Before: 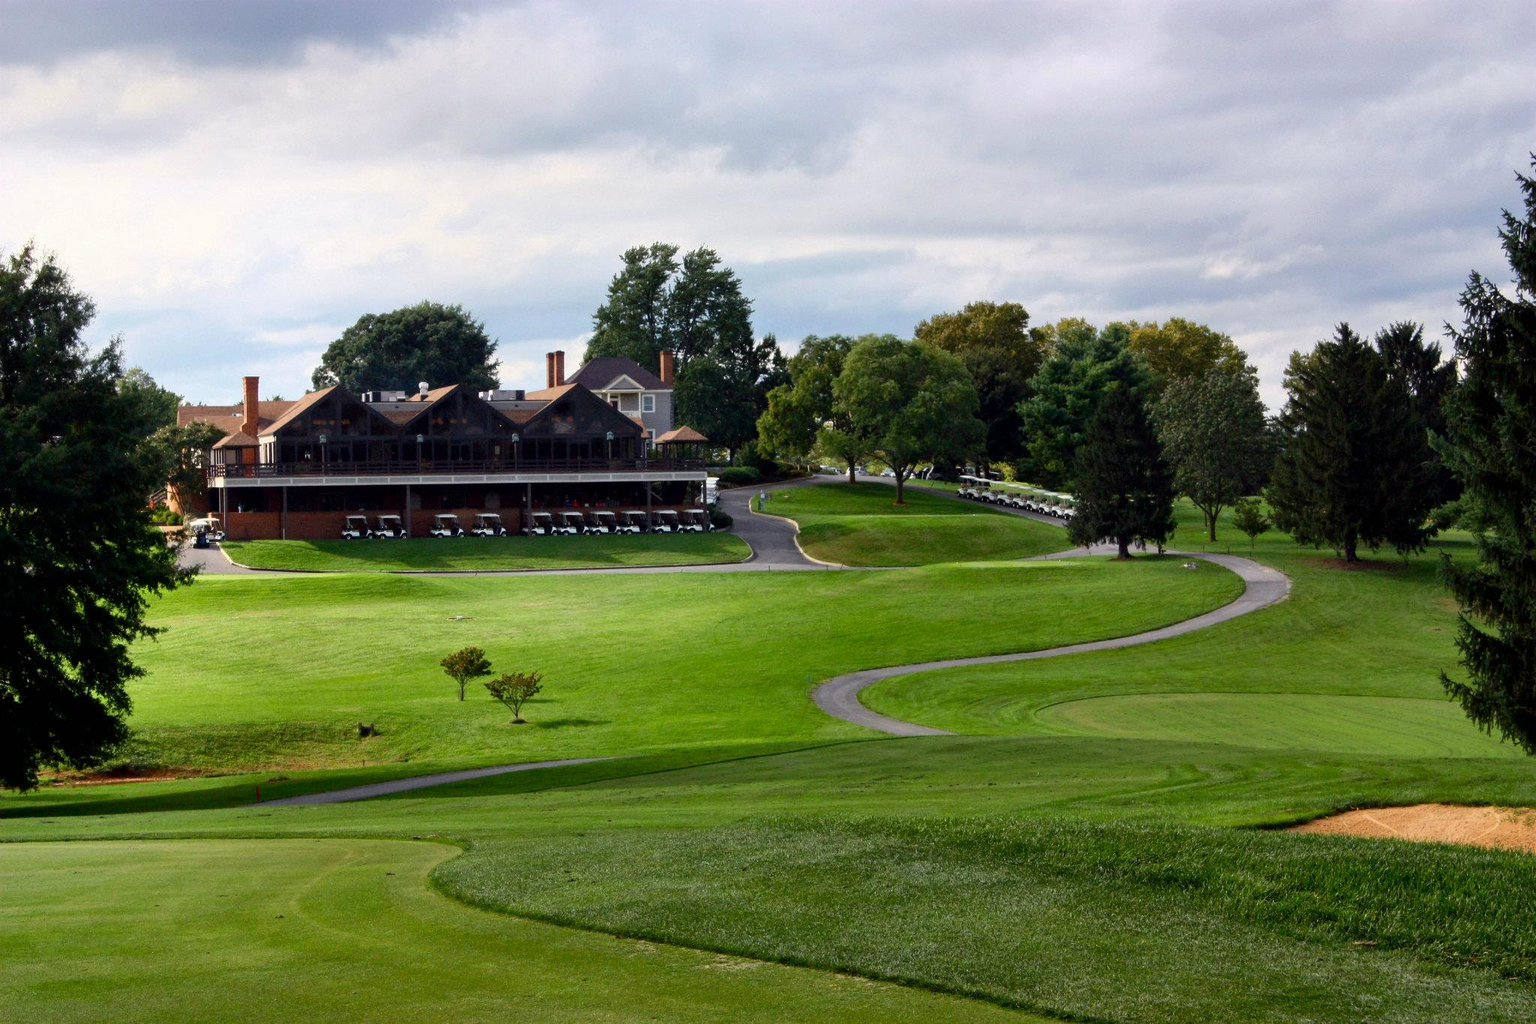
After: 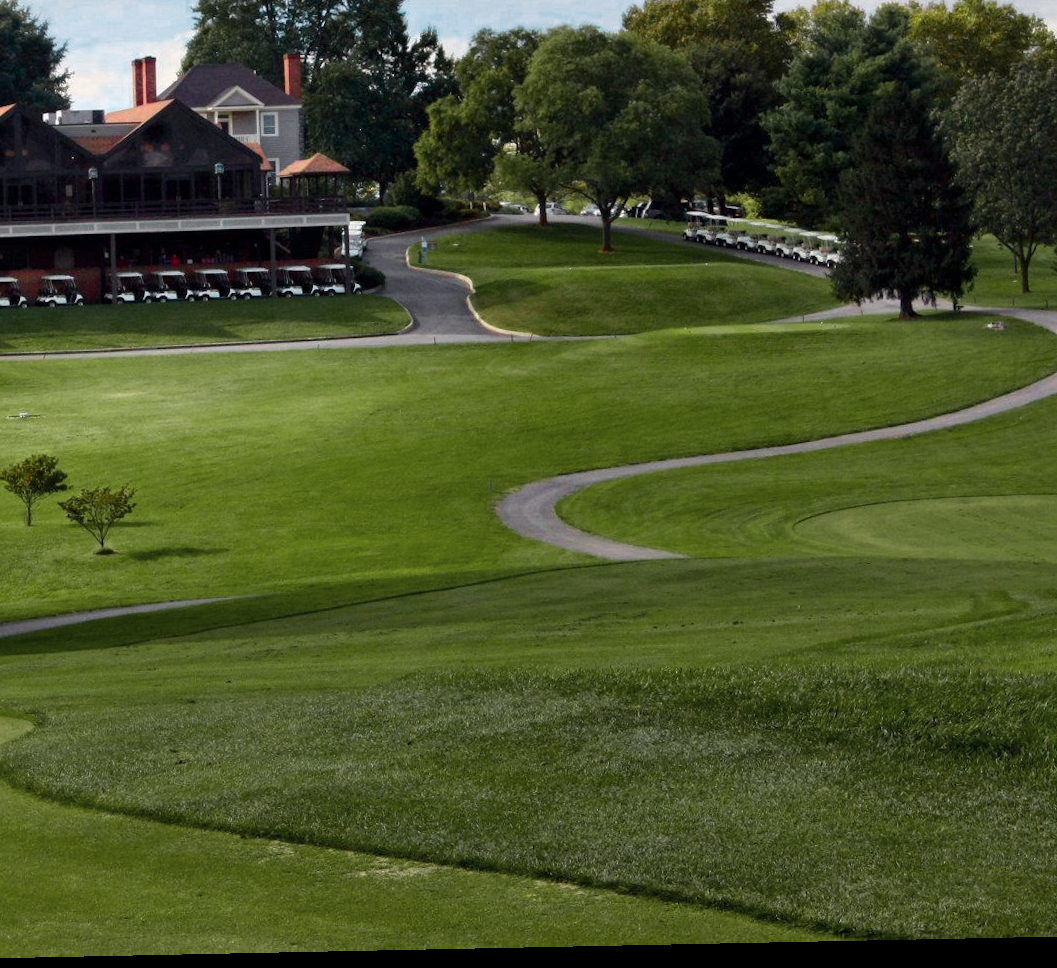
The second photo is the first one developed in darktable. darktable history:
crop and rotate: left 29.237%, top 31.152%, right 19.807%
rotate and perspective: rotation -1.17°, automatic cropping off
color zones: curves: ch0 [(0, 0.533) (0.126, 0.533) (0.234, 0.533) (0.368, 0.357) (0.5, 0.5) (0.625, 0.5) (0.74, 0.637) (0.875, 0.5)]; ch1 [(0.004, 0.708) (0.129, 0.662) (0.25, 0.5) (0.375, 0.331) (0.496, 0.396) (0.625, 0.649) (0.739, 0.26) (0.875, 0.5) (1, 0.478)]; ch2 [(0, 0.409) (0.132, 0.403) (0.236, 0.558) (0.379, 0.448) (0.5, 0.5) (0.625, 0.5) (0.691, 0.39) (0.875, 0.5)]
